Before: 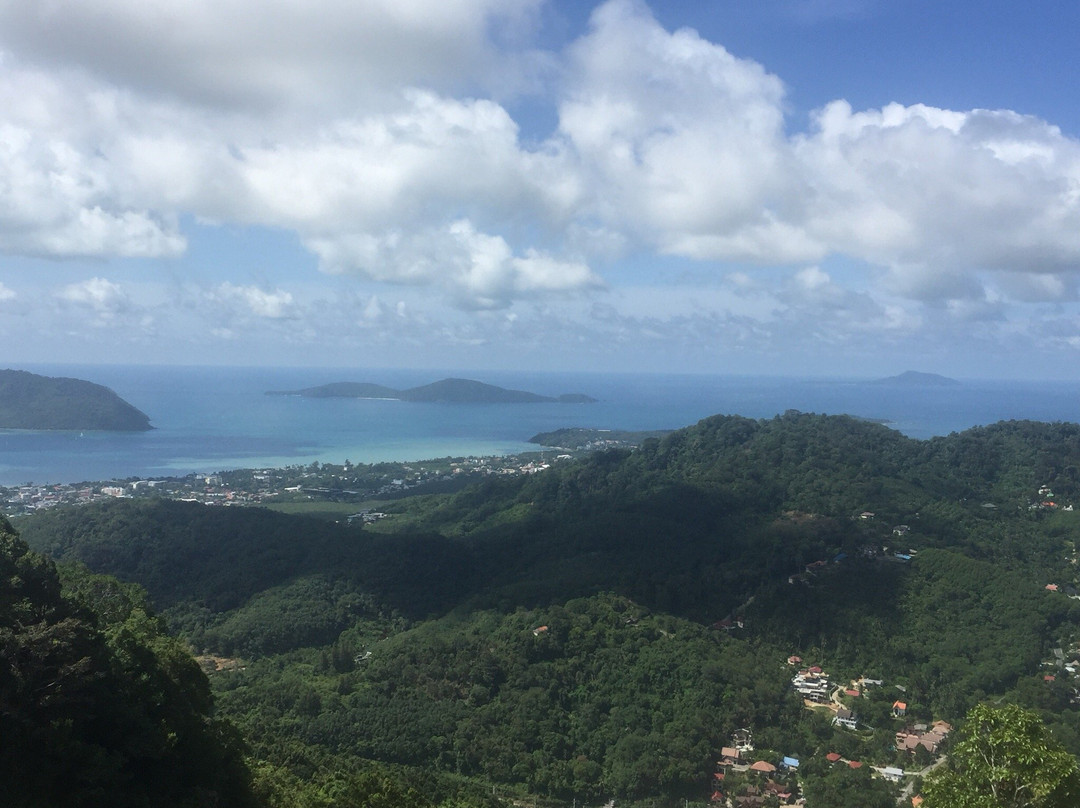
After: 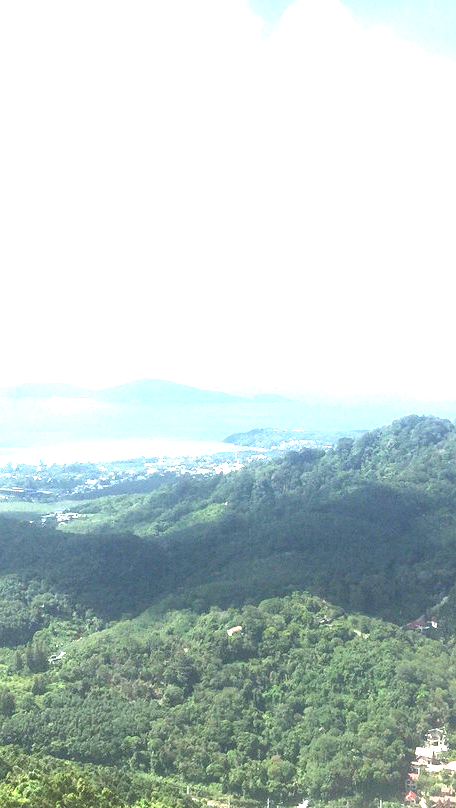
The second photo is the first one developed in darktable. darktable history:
tone equalizer: -8 EV -0.44 EV, -7 EV -0.356 EV, -6 EV -0.357 EV, -5 EV -0.241 EV, -3 EV 0.232 EV, -2 EV 0.329 EV, -1 EV 0.385 EV, +0 EV 0.387 EV
exposure: black level correction 0, exposure 2.373 EV, compensate highlight preservation false
crop: left 28.371%, right 29.337%
levels: mode automatic, levels [0, 0.499, 1]
